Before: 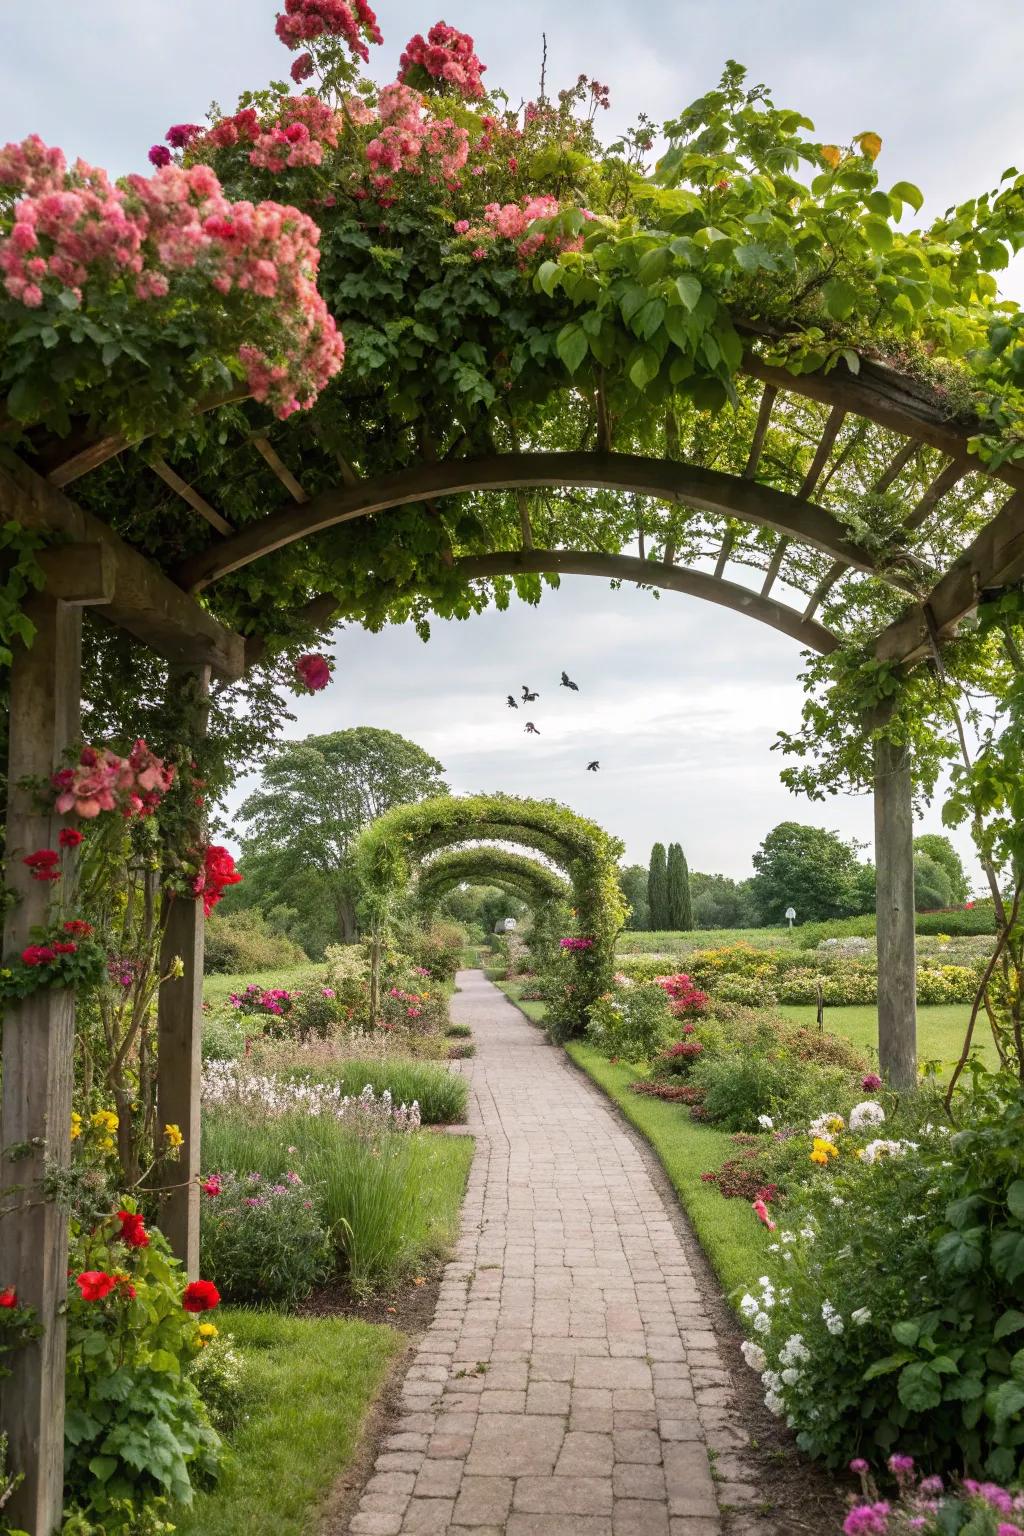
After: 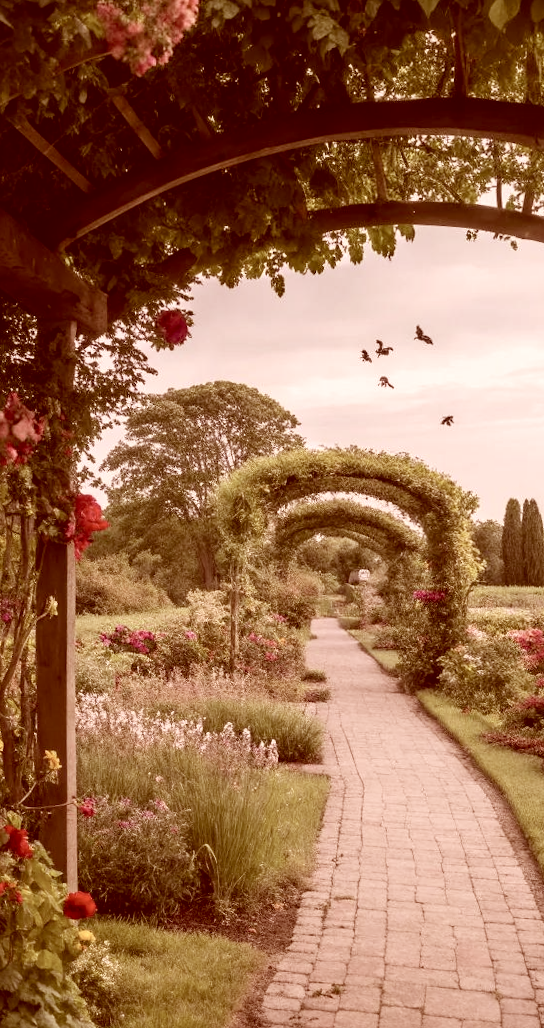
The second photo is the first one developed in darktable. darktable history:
crop: left 8.966%, top 23.852%, right 34.699%, bottom 4.703%
contrast brightness saturation: contrast 0.1, saturation -0.36
rotate and perspective: rotation 0.062°, lens shift (vertical) 0.115, lens shift (horizontal) -0.133, crop left 0.047, crop right 0.94, crop top 0.061, crop bottom 0.94
color correction: highlights a* 9.03, highlights b* 8.71, shadows a* 40, shadows b* 40, saturation 0.8
